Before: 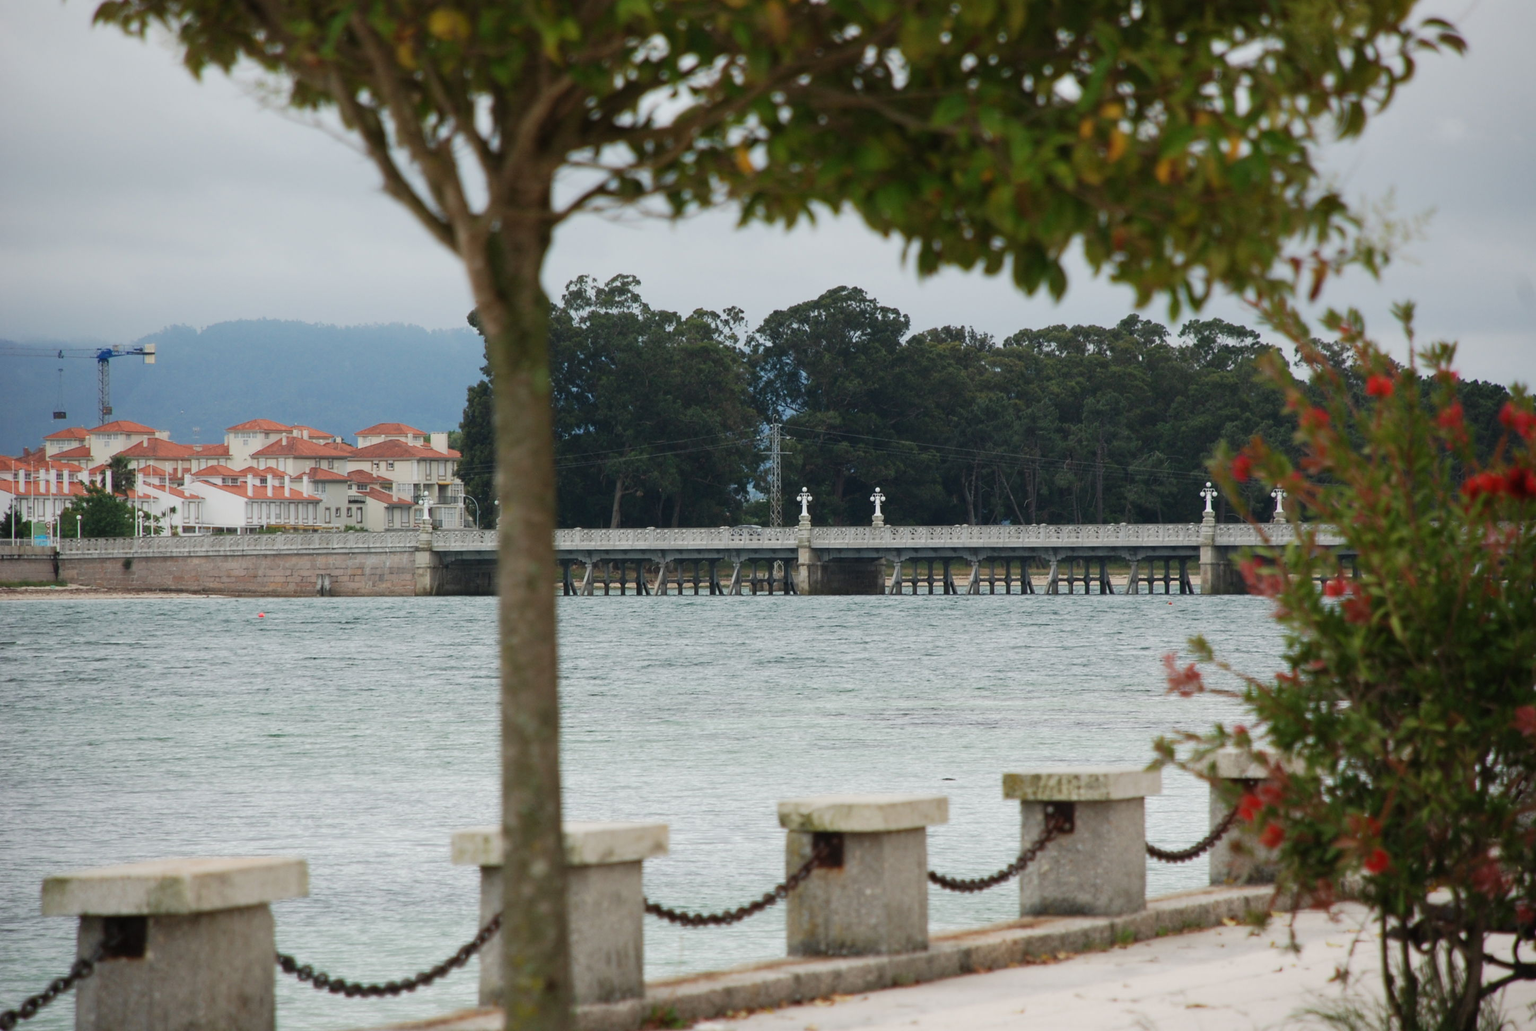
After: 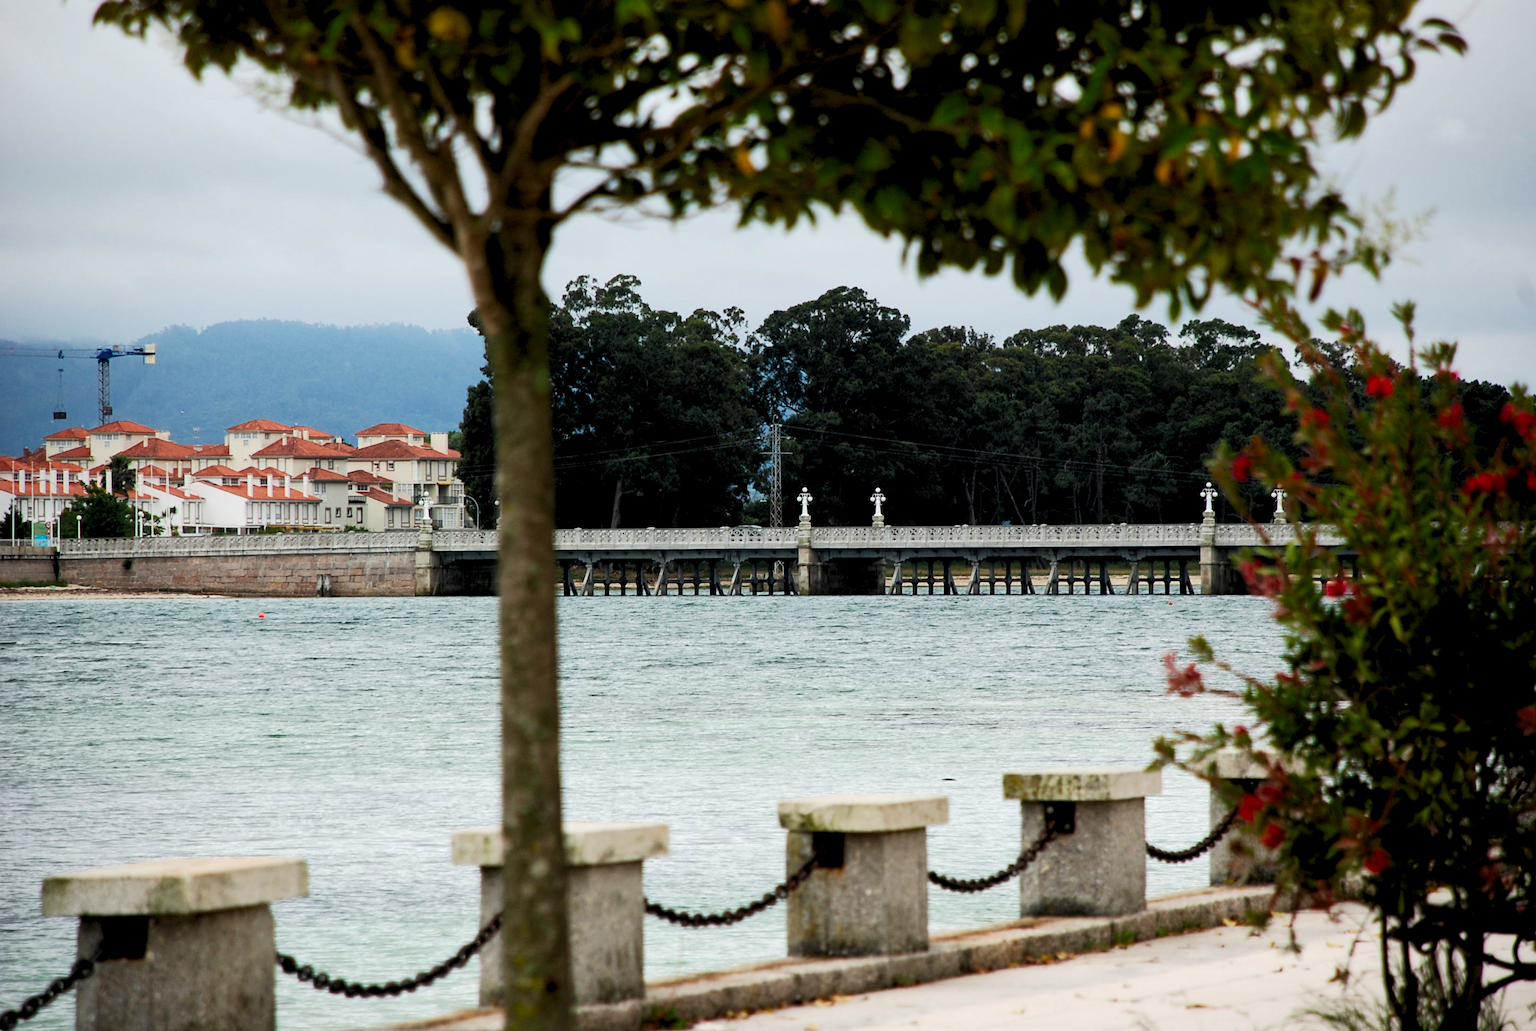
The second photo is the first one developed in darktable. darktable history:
base curve: preserve colors none
sharpen: amount 0.212
local contrast: mode bilateral grid, contrast 20, coarseness 51, detail 119%, midtone range 0.2
tone curve: curves: ch0 [(0, 0) (0.003, 0.019) (0.011, 0.019) (0.025, 0.022) (0.044, 0.026) (0.069, 0.032) (0.1, 0.052) (0.136, 0.081) (0.177, 0.123) (0.224, 0.17) (0.277, 0.219) (0.335, 0.276) (0.399, 0.344) (0.468, 0.421) (0.543, 0.508) (0.623, 0.604) (0.709, 0.705) (0.801, 0.797) (0.898, 0.894) (1, 1)], color space Lab, independent channels, preserve colors none
levels: black 3.79%, levels [0.073, 0.497, 0.972]
contrast brightness saturation: contrast 0.164, saturation 0.32
